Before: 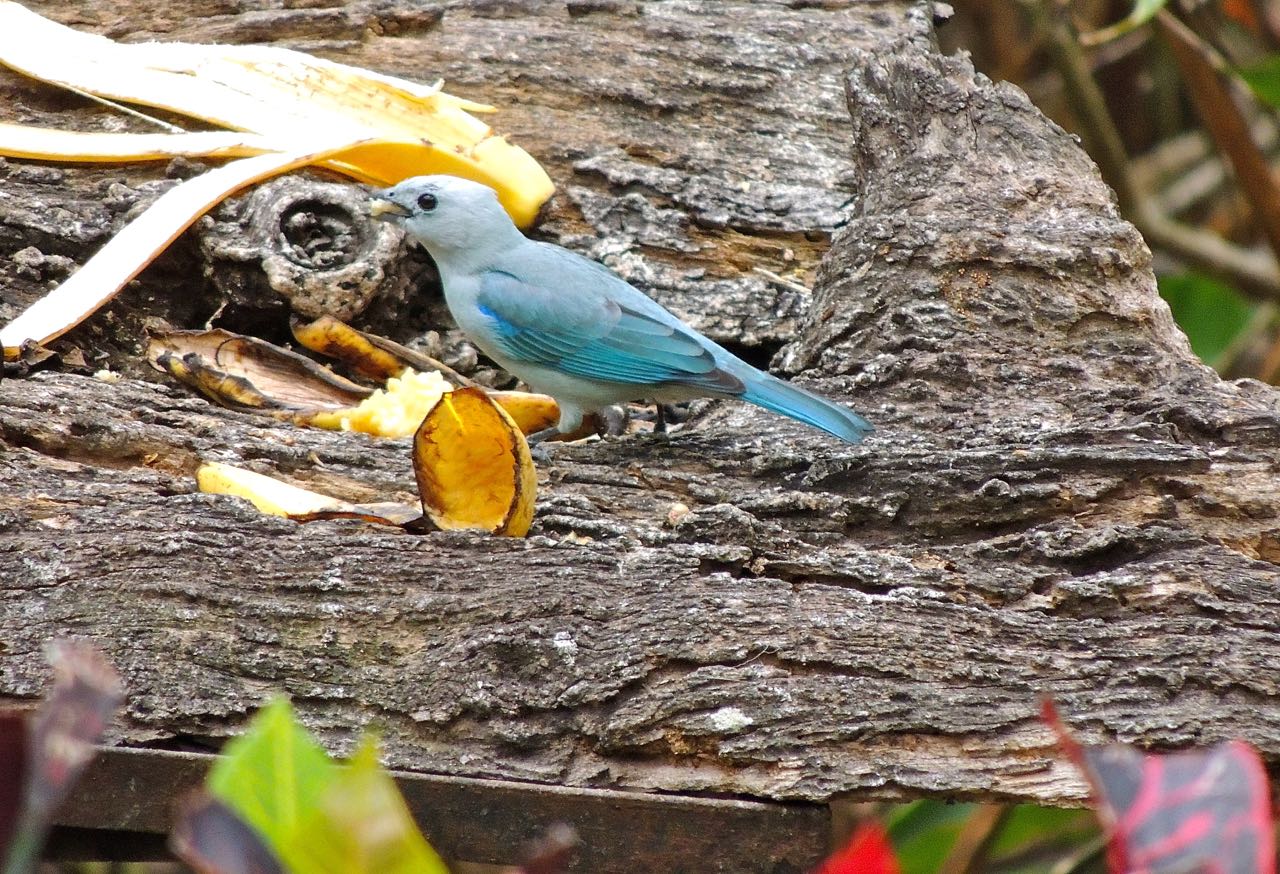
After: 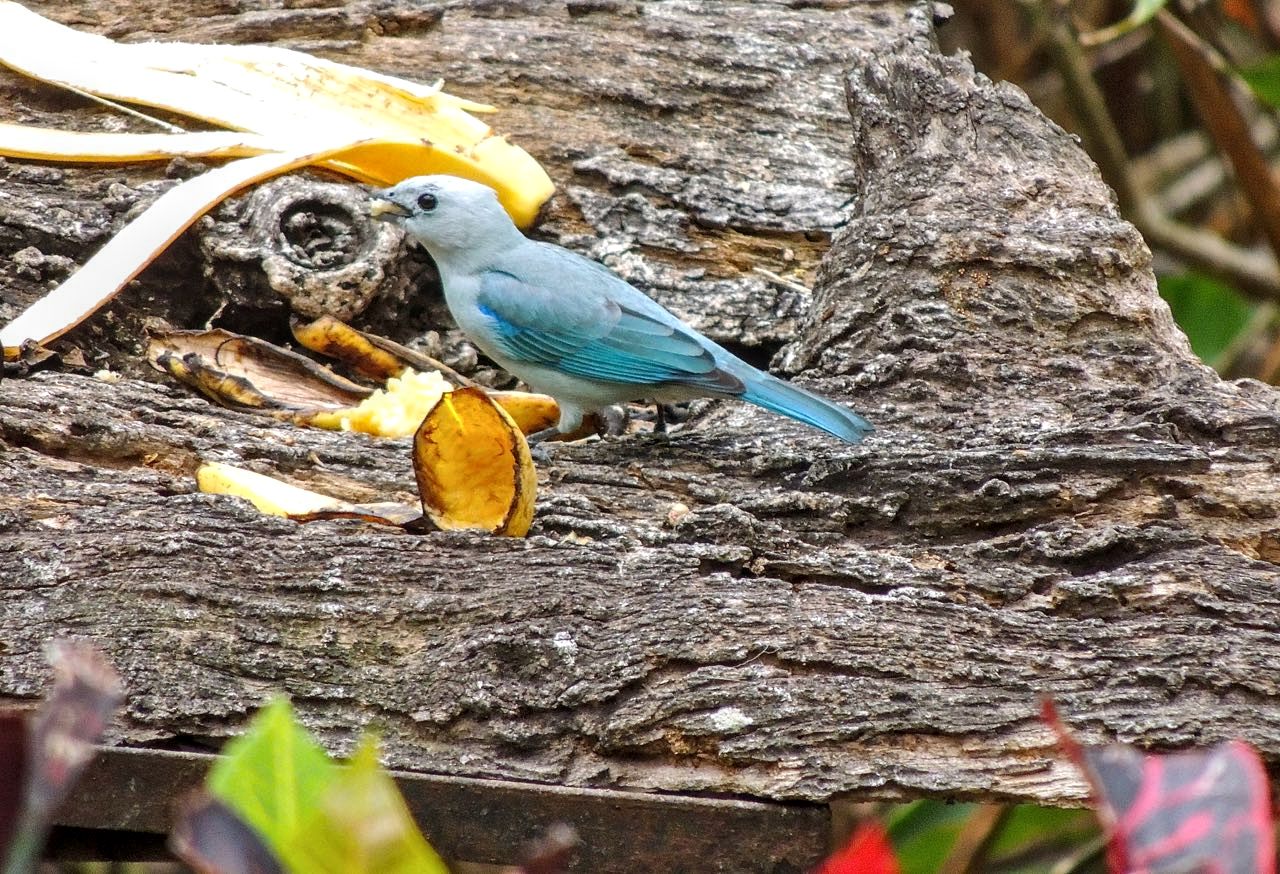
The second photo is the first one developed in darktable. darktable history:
local contrast: on, module defaults
contrast brightness saturation: contrast 0.075
